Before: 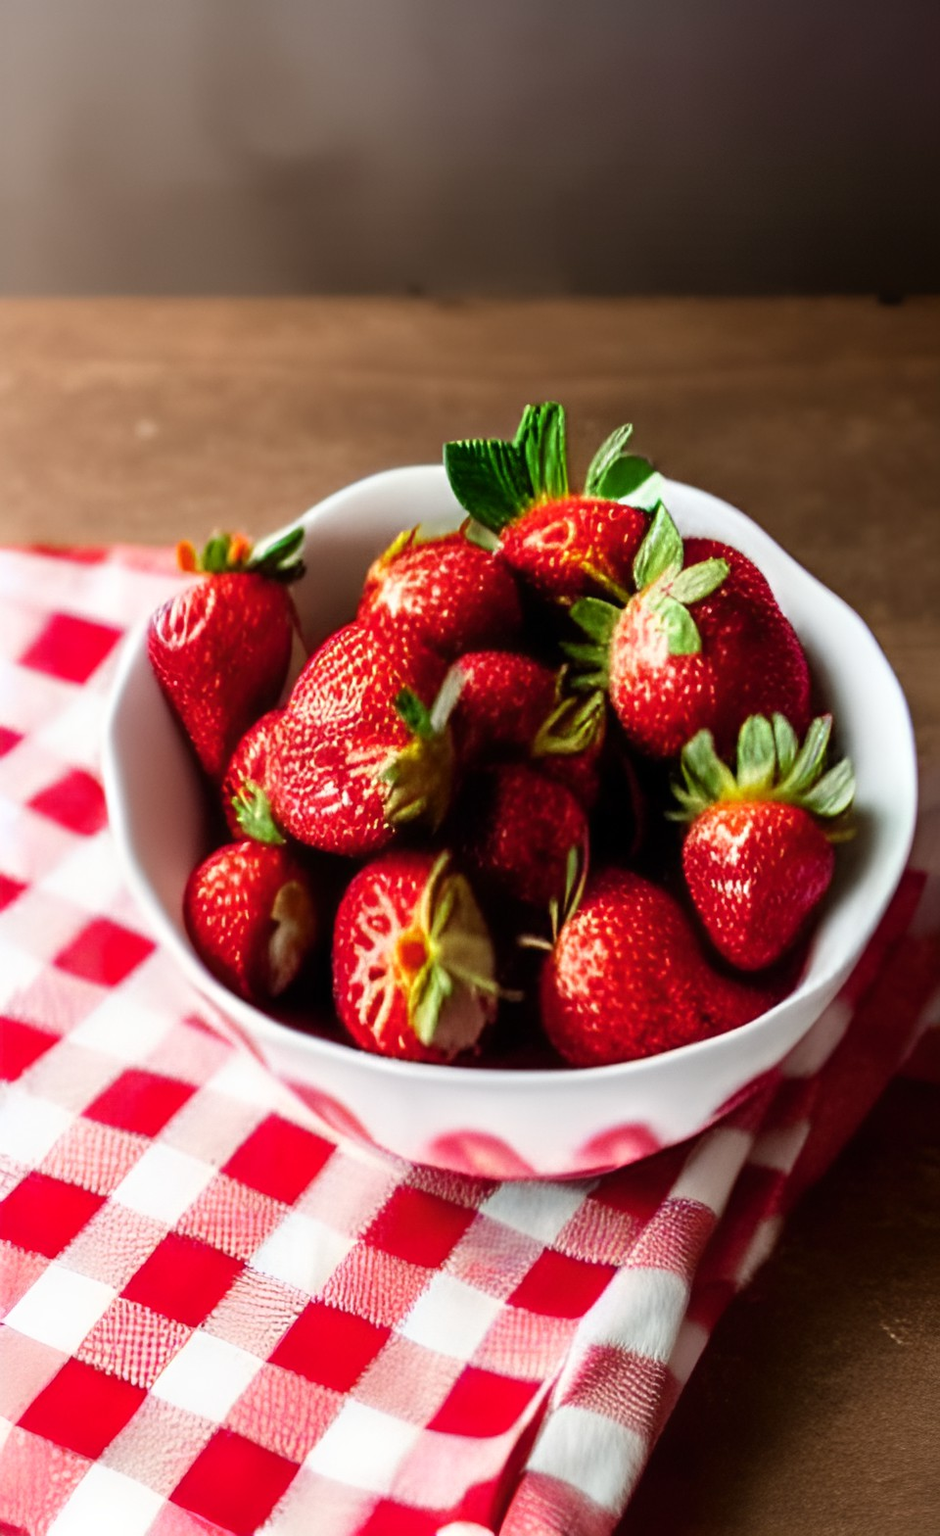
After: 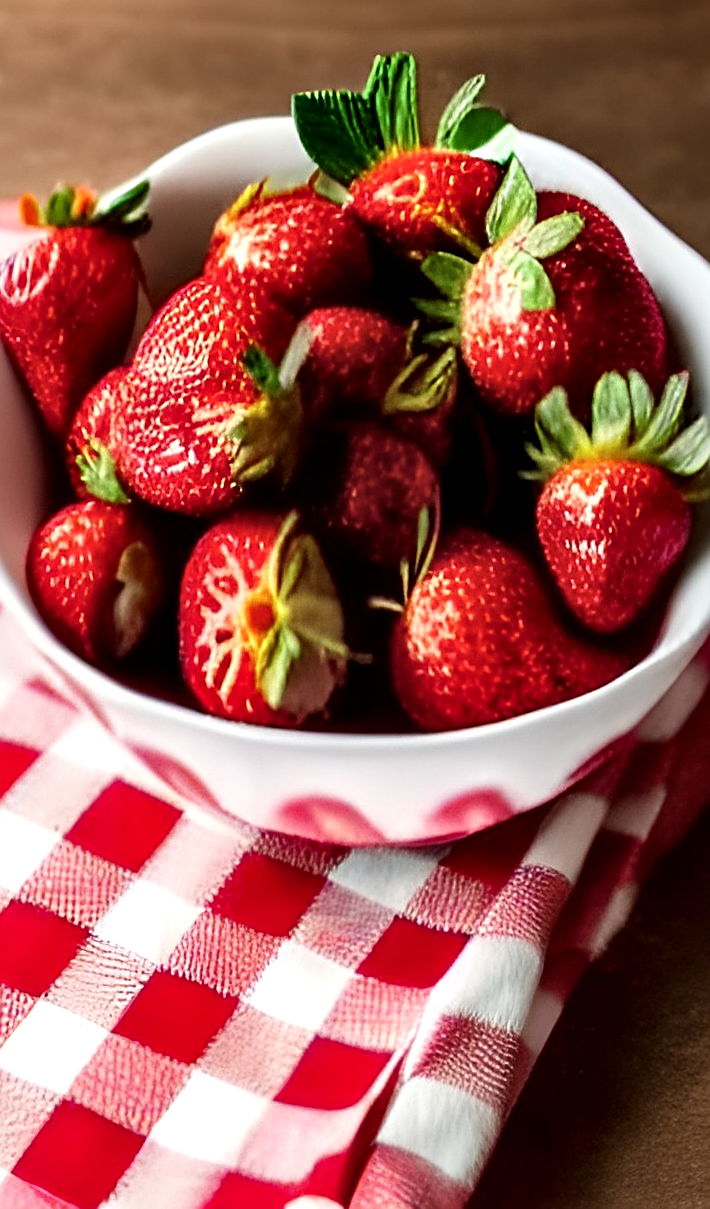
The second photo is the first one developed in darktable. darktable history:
sharpen: on, module defaults
local contrast: mode bilateral grid, contrast 25, coarseness 47, detail 151%, midtone range 0.2
crop: left 16.871%, top 22.857%, right 9.116%
